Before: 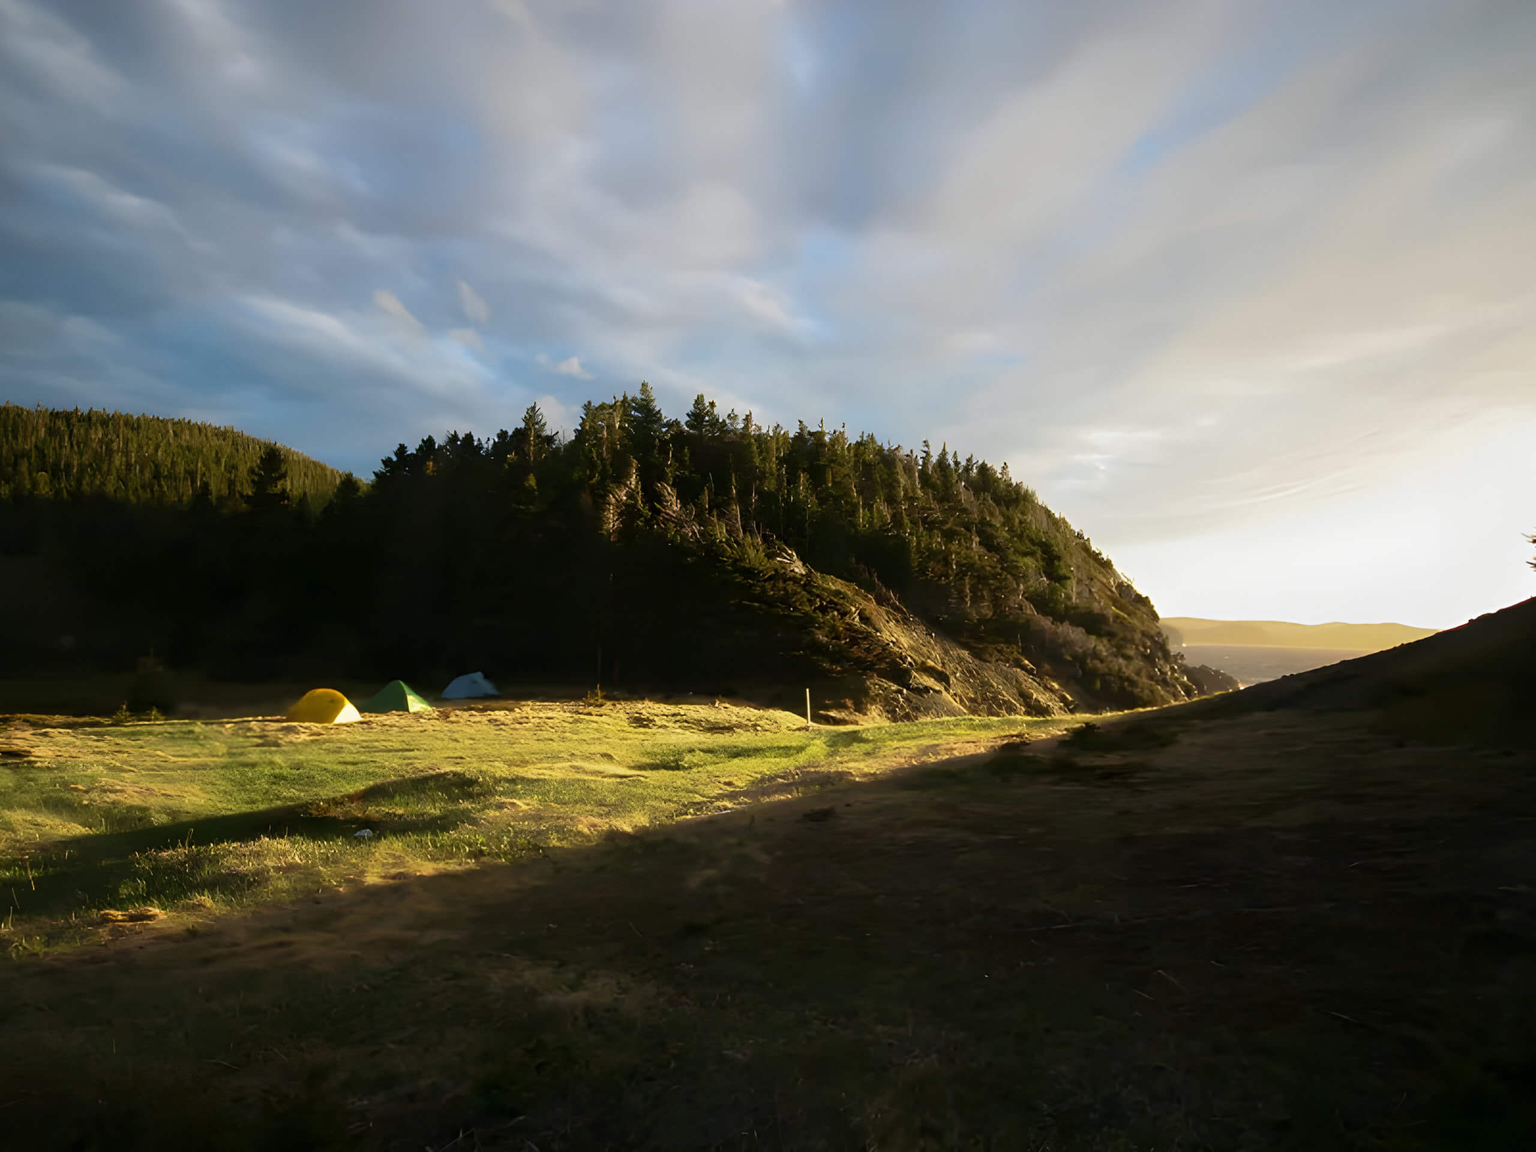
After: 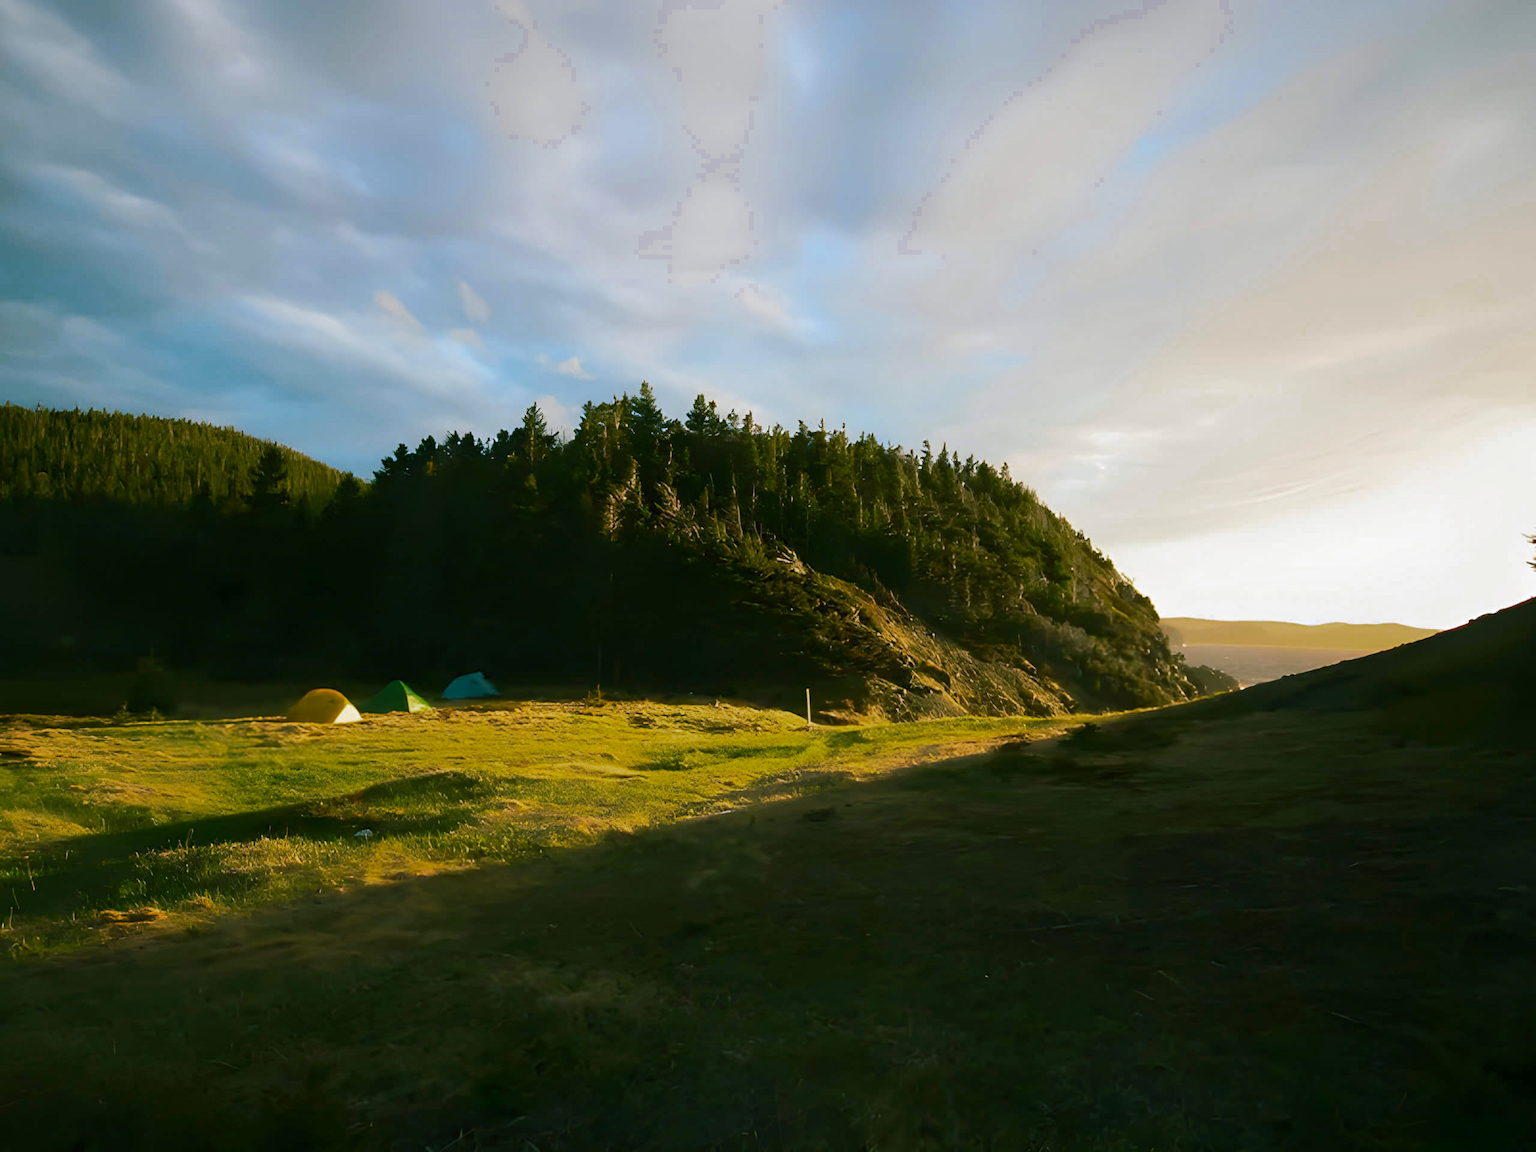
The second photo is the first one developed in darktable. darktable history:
color balance rgb: shadows lift › chroma 11.741%, shadows lift › hue 133.83°, linear chroma grading › global chroma 8.704%, perceptual saturation grading › global saturation 0.757%, hue shift -3.15°, contrast -21.019%
color zones: curves: ch0 [(0.27, 0.396) (0.563, 0.504) (0.75, 0.5) (0.787, 0.307)]
tone equalizer: -8 EV -0.74 EV, -7 EV -0.682 EV, -6 EV -0.609 EV, -5 EV -0.393 EV, -3 EV 0.396 EV, -2 EV 0.6 EV, -1 EV 0.674 EV, +0 EV 0.773 EV, edges refinement/feathering 500, mask exposure compensation -1.57 EV, preserve details no
